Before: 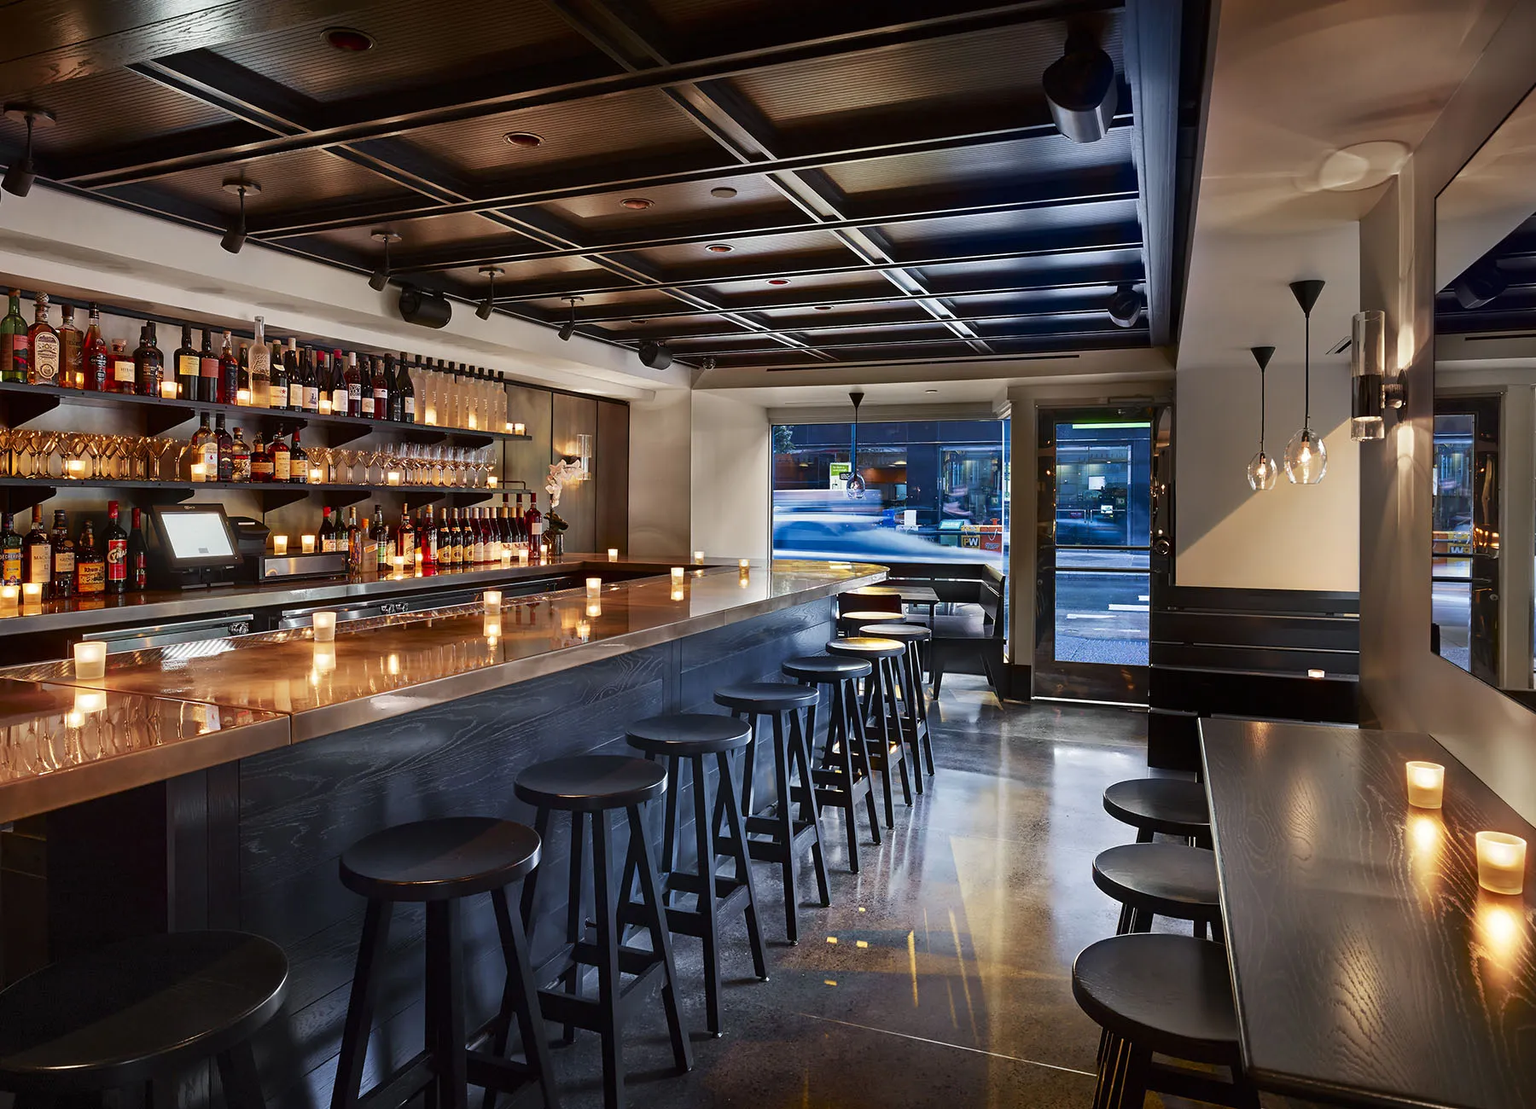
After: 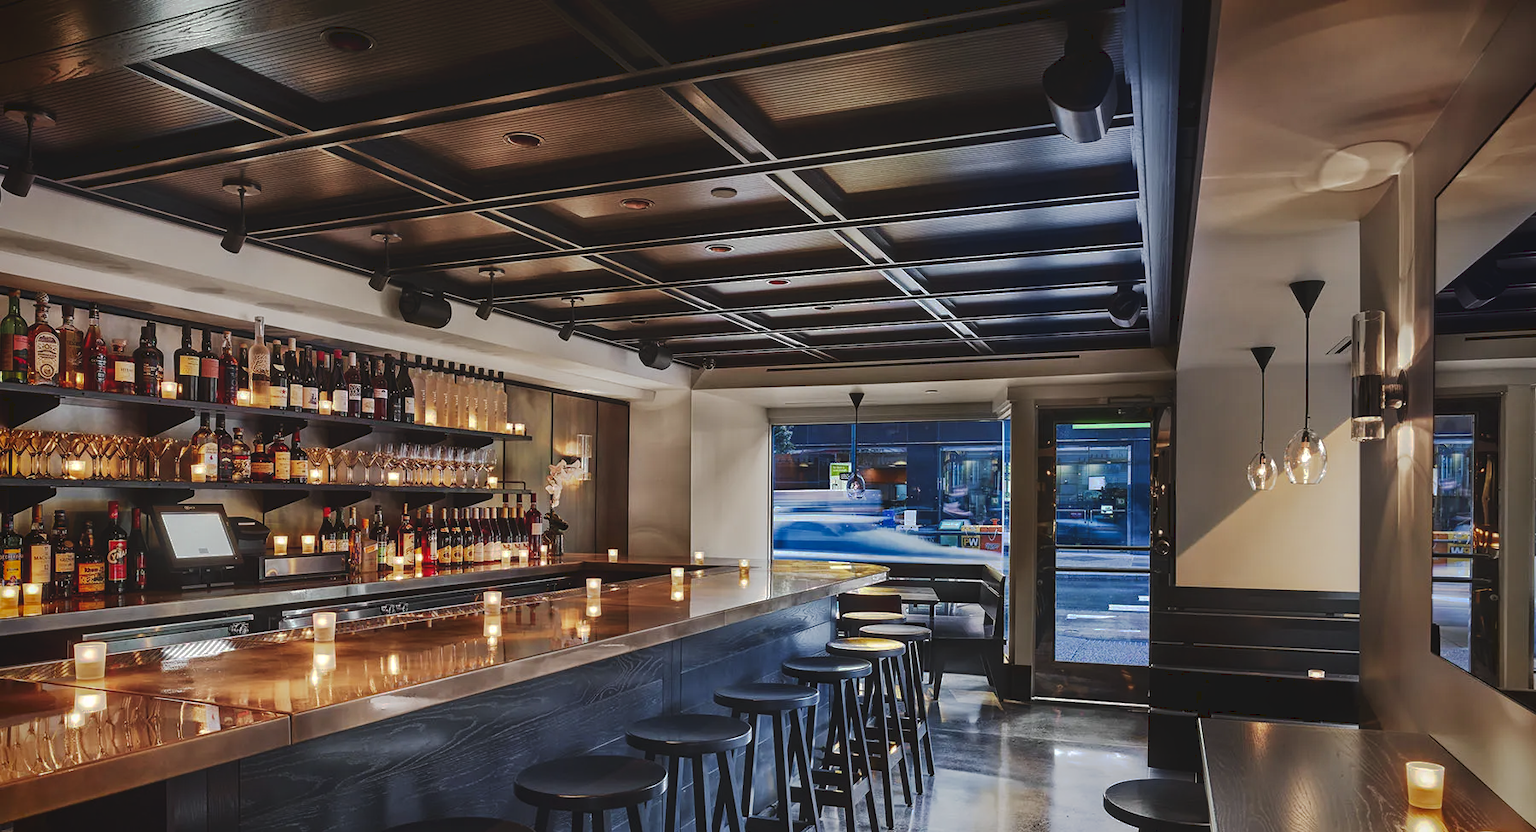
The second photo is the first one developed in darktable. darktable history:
tone curve: curves: ch0 [(0, 0) (0.003, 0.098) (0.011, 0.099) (0.025, 0.103) (0.044, 0.114) (0.069, 0.13) (0.1, 0.142) (0.136, 0.161) (0.177, 0.189) (0.224, 0.224) (0.277, 0.266) (0.335, 0.32) (0.399, 0.38) (0.468, 0.45) (0.543, 0.522) (0.623, 0.598) (0.709, 0.669) (0.801, 0.731) (0.898, 0.786) (1, 1)], preserve colors none
vignetting: fall-off start 88.53%, fall-off radius 44.2%, saturation 0.376, width/height ratio 1.161
local contrast: on, module defaults
crop: bottom 24.967%
